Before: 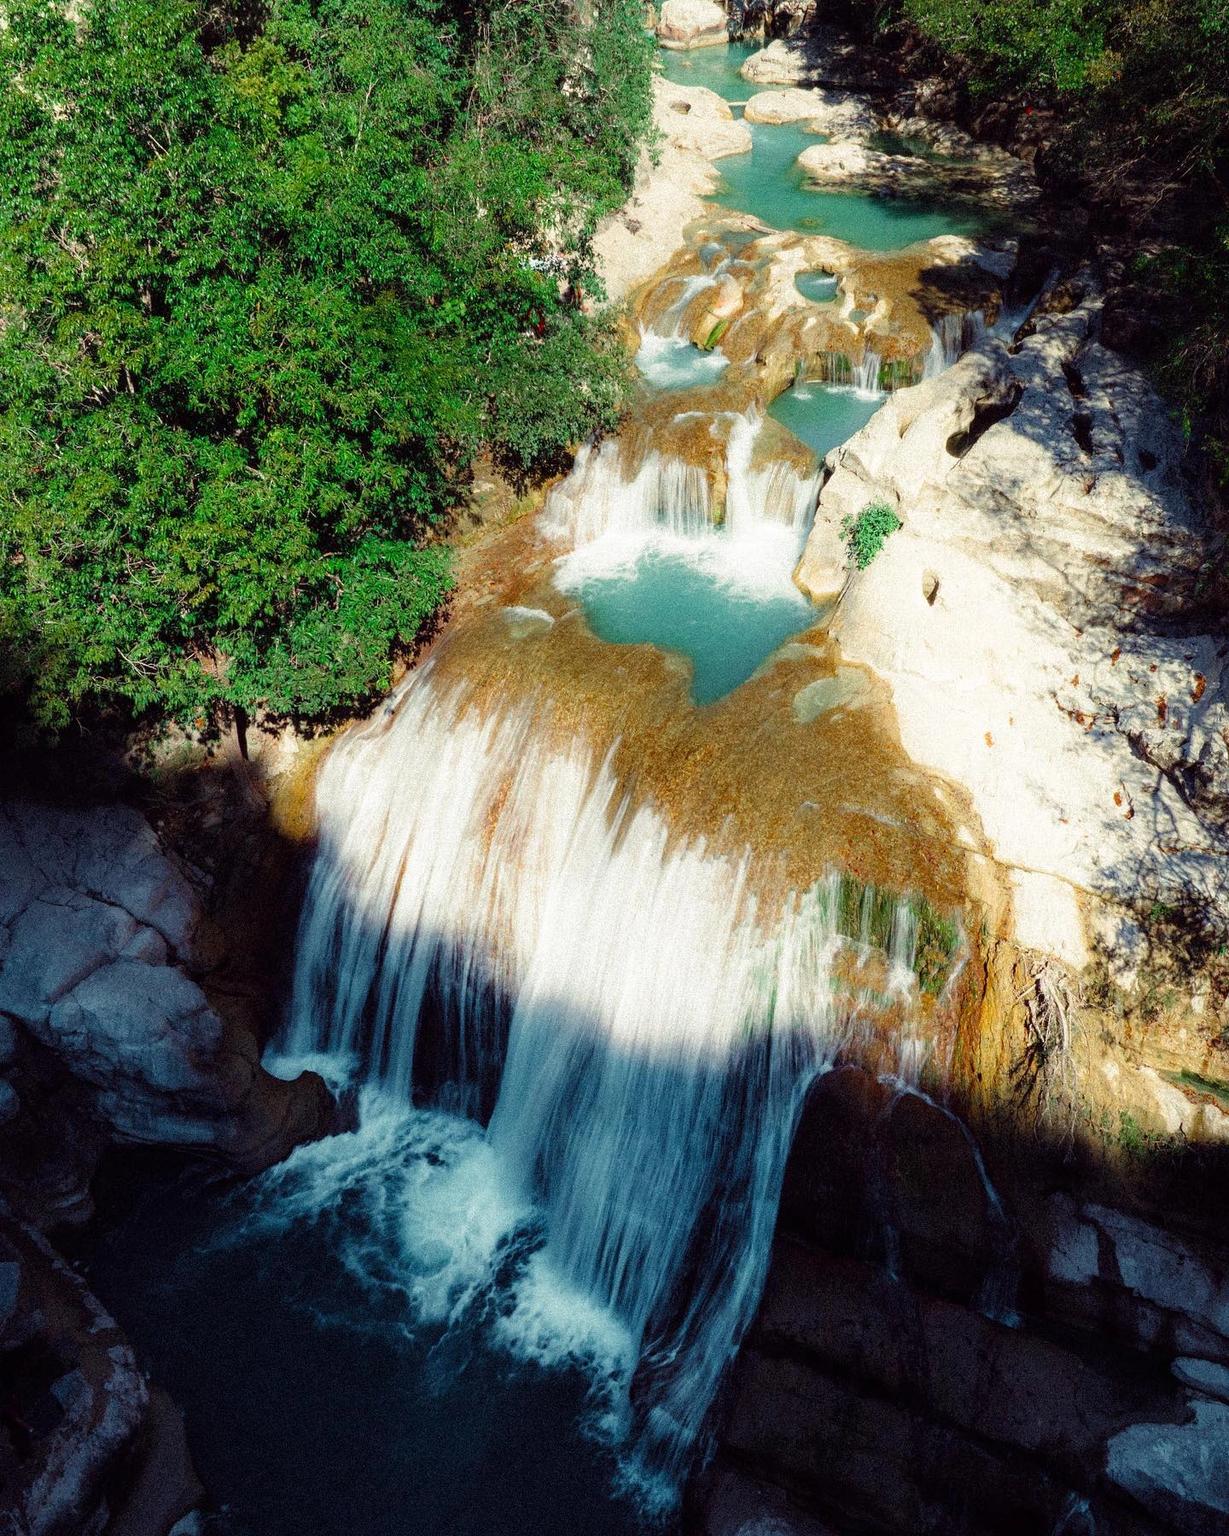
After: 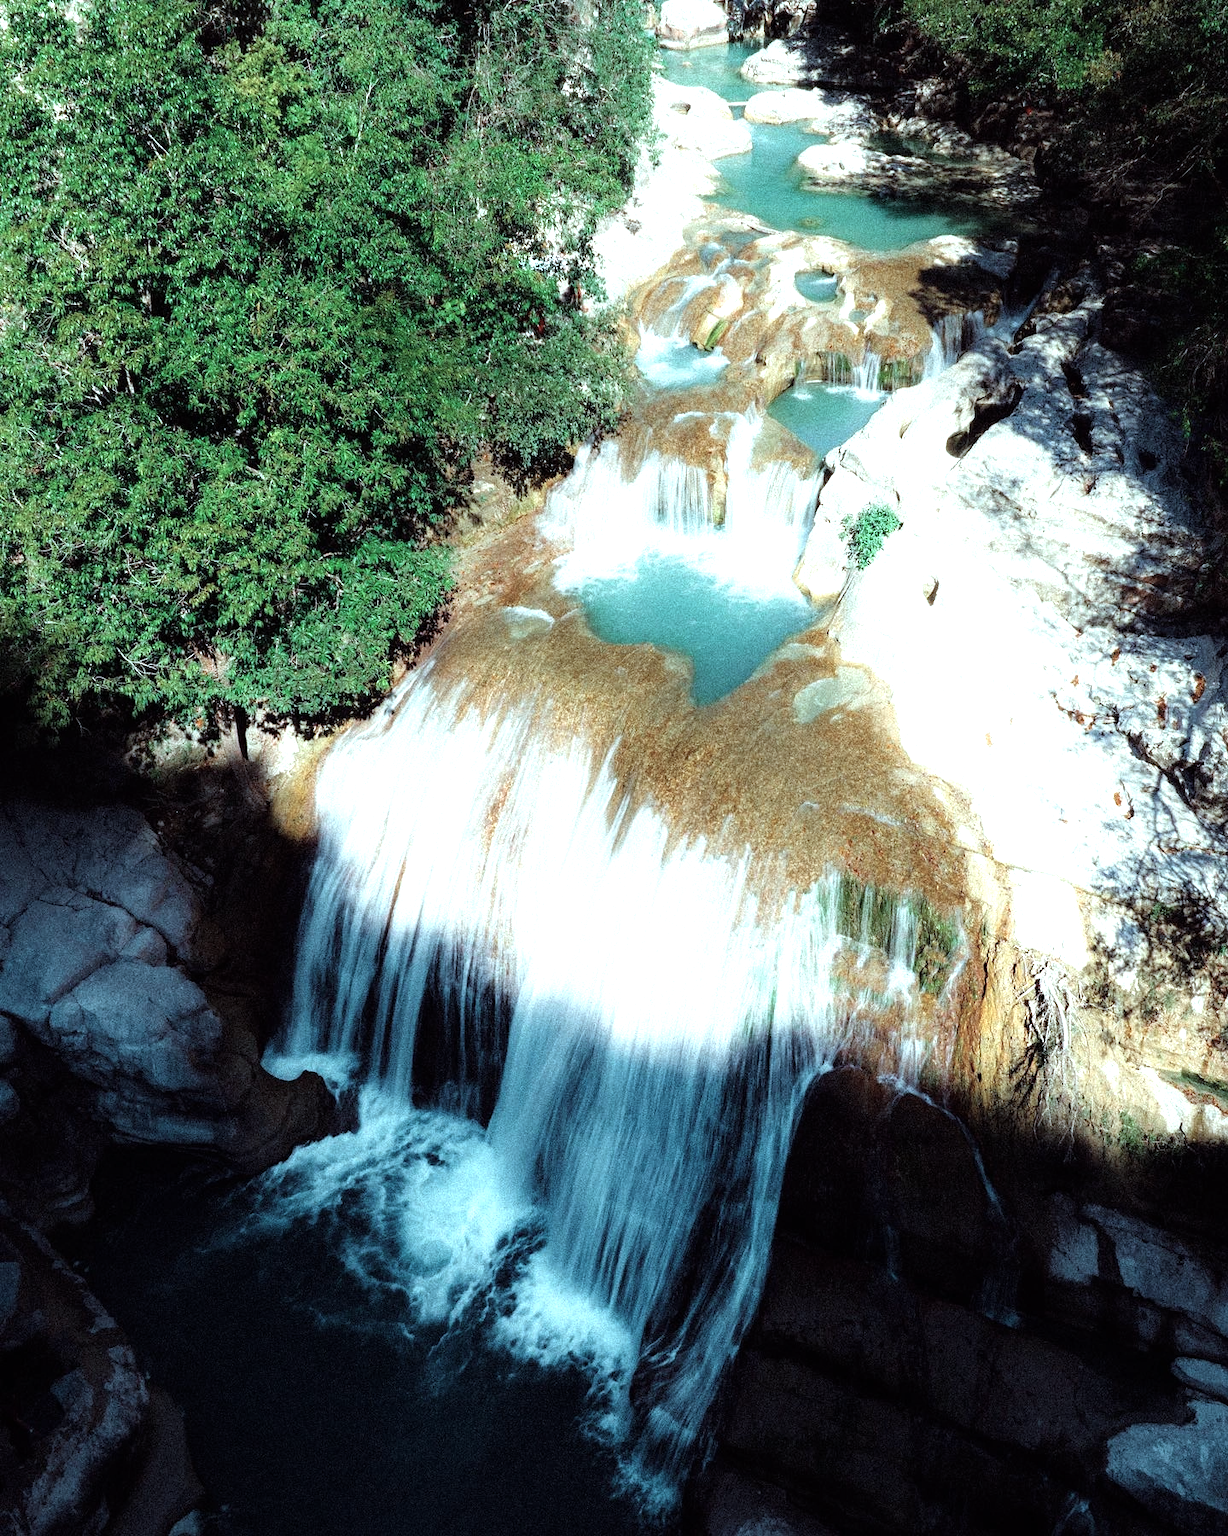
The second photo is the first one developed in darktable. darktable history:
color correction: highlights a* -12.53, highlights b* -17.87, saturation 0.7
tone equalizer: -8 EV -0.783 EV, -7 EV -0.727 EV, -6 EV -0.592 EV, -5 EV -0.39 EV, -3 EV 0.378 EV, -2 EV 0.6 EV, -1 EV 0.694 EV, +0 EV 0.727 EV
